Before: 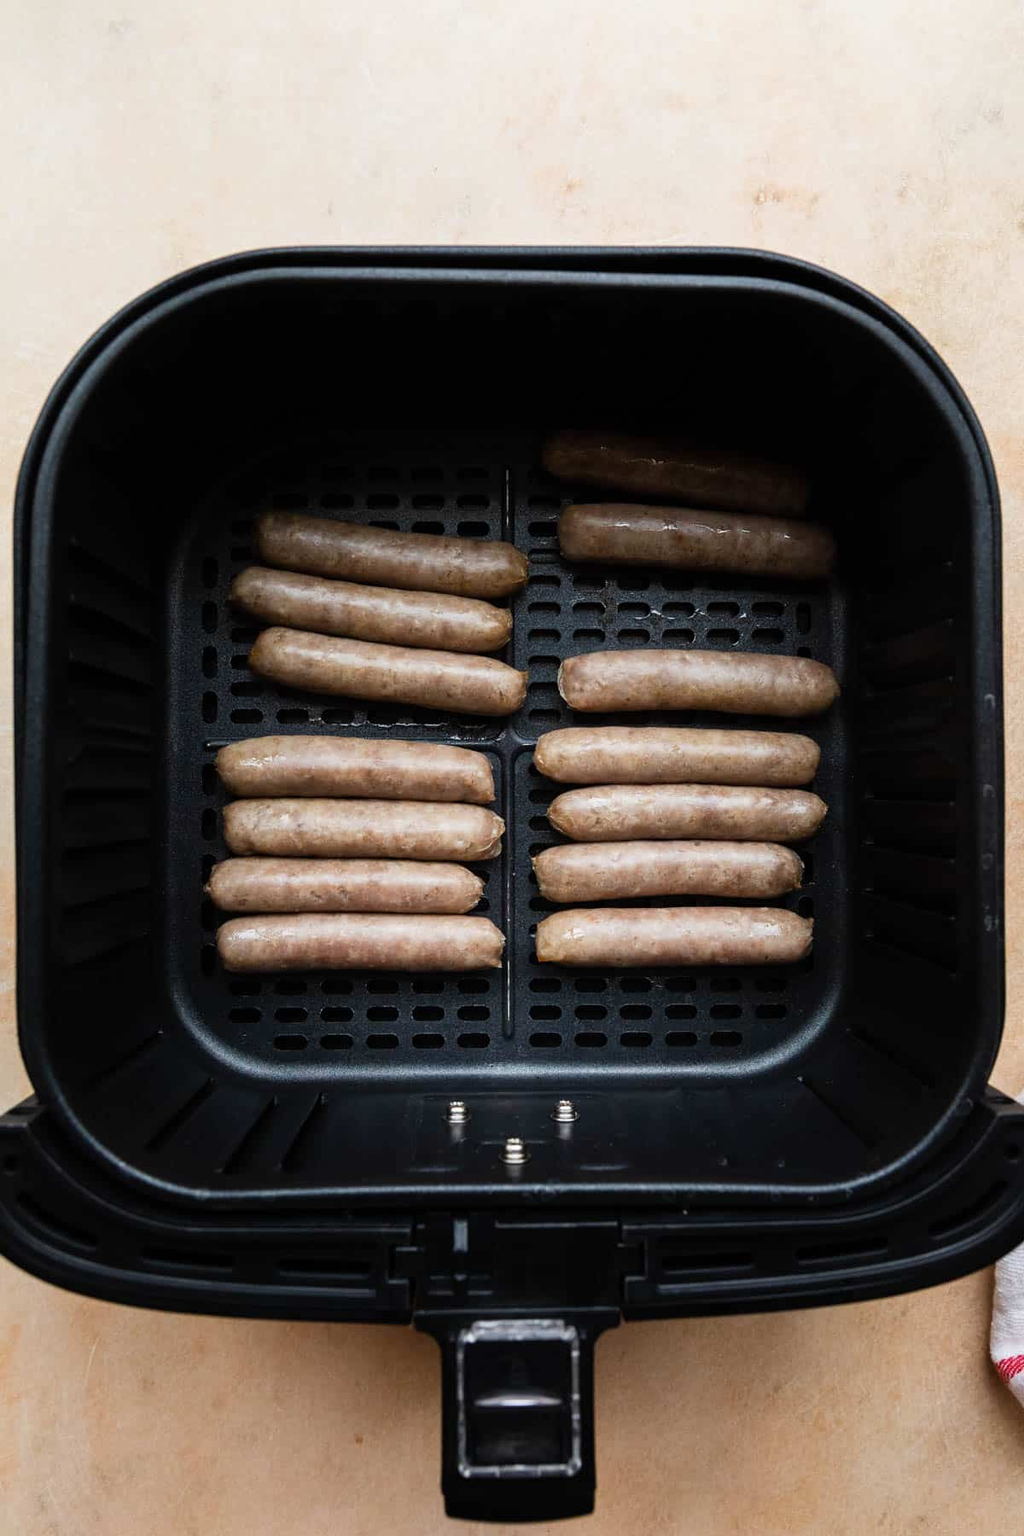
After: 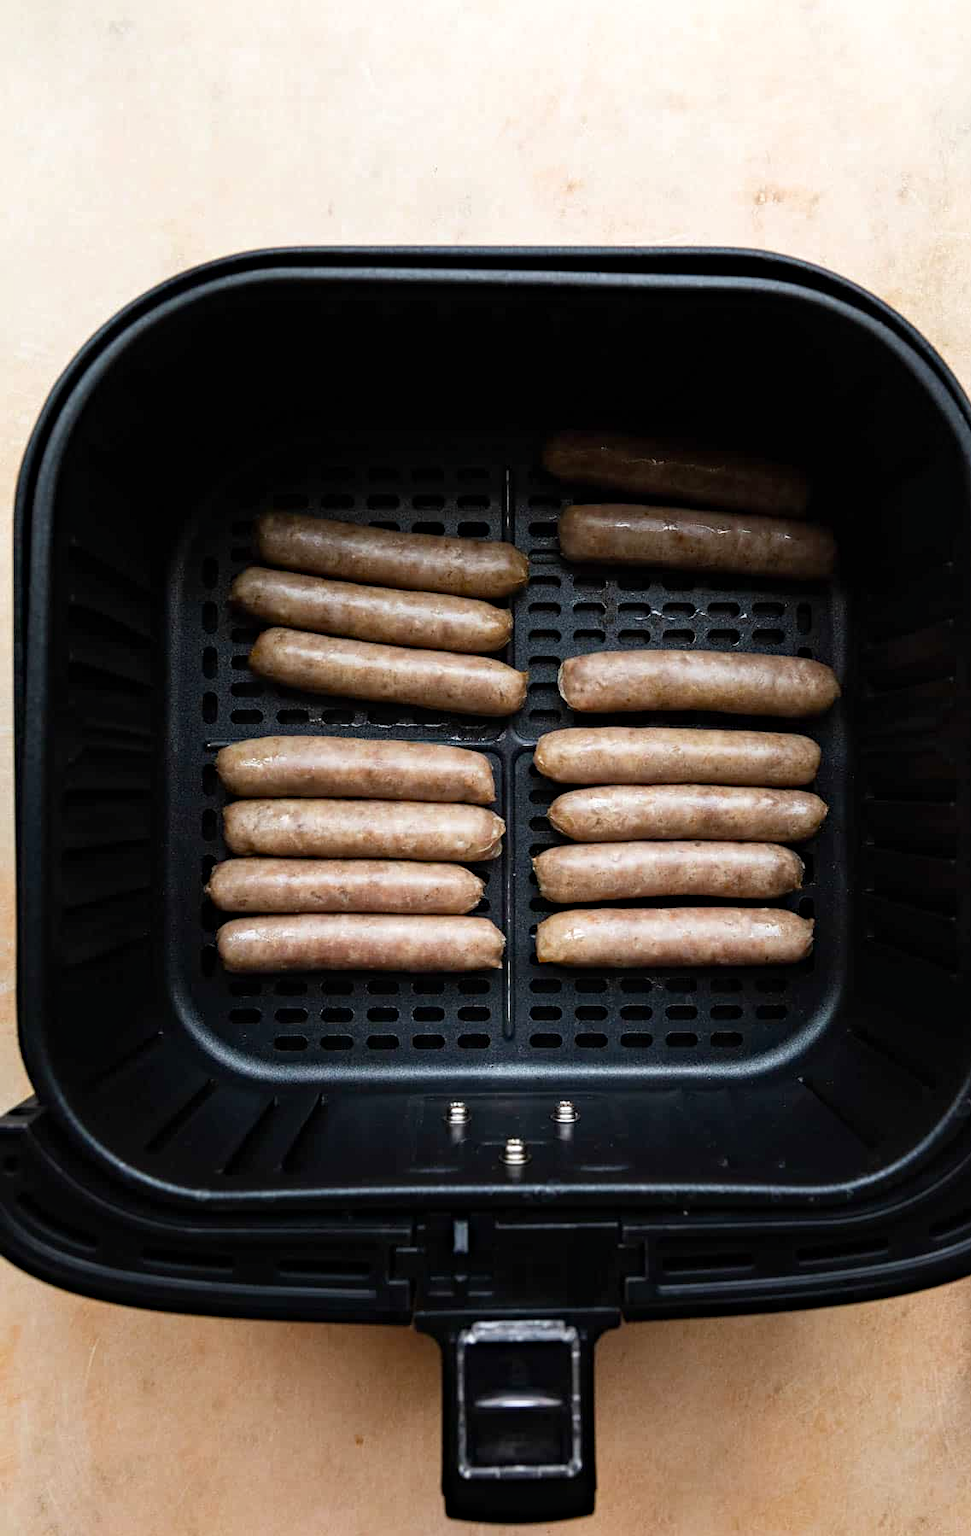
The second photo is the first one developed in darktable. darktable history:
exposure: exposure 0.191 EV, compensate highlight preservation false
crop and rotate: right 5.167%
haze removal: compatibility mode true, adaptive false
color correction: saturation 0.99
